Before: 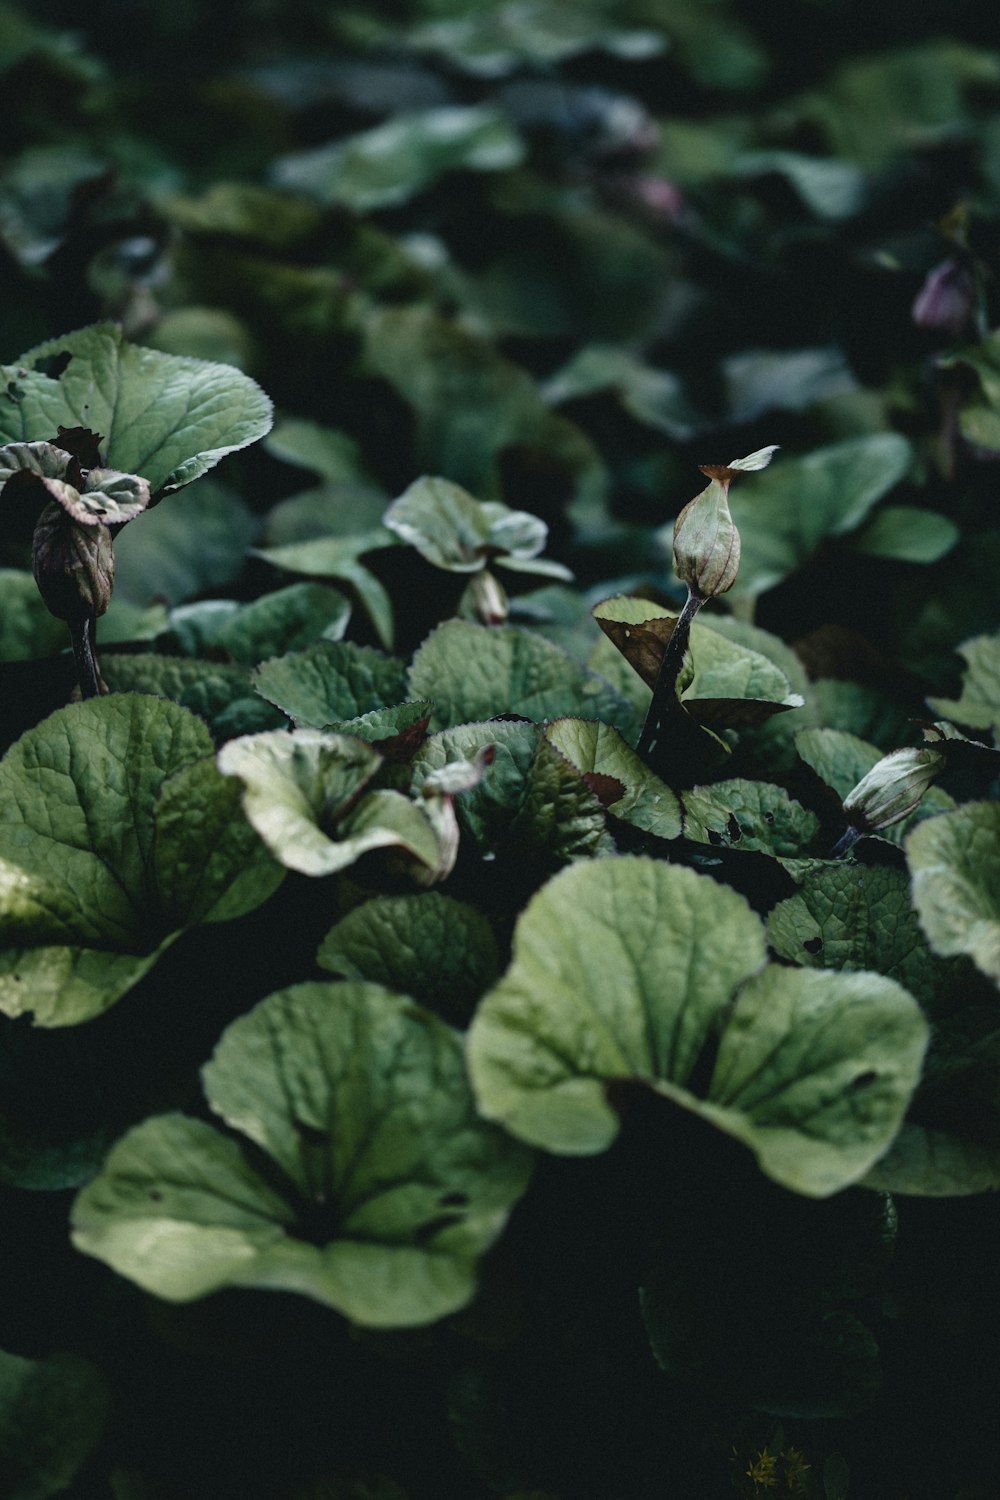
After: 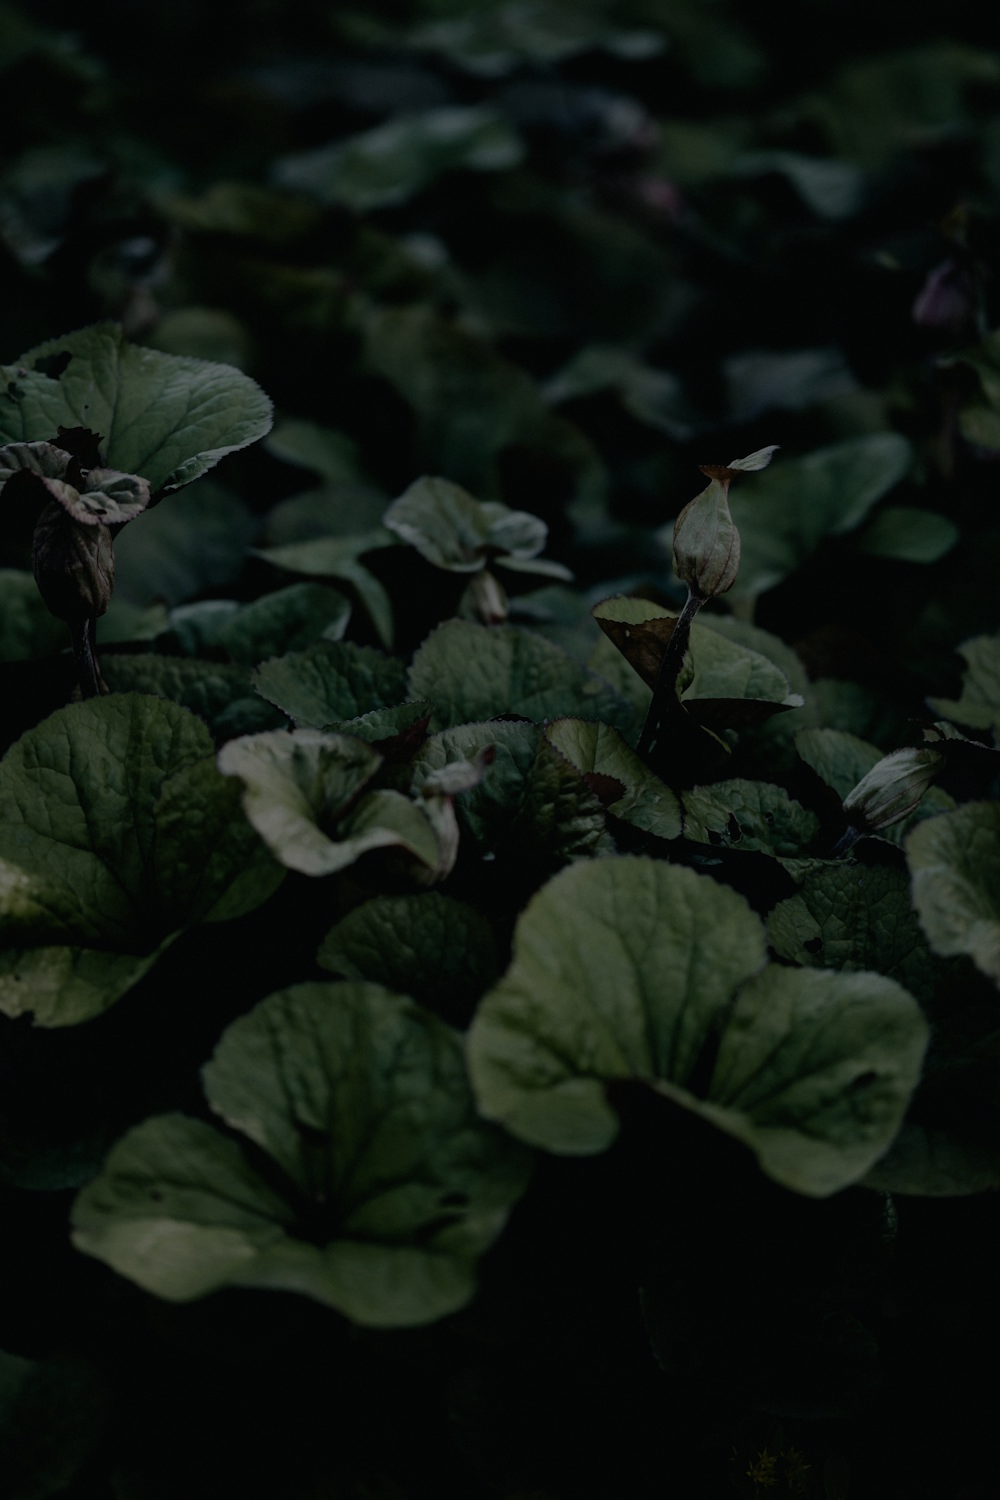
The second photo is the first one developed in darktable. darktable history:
exposure: exposure -2.378 EV, compensate highlight preservation false
